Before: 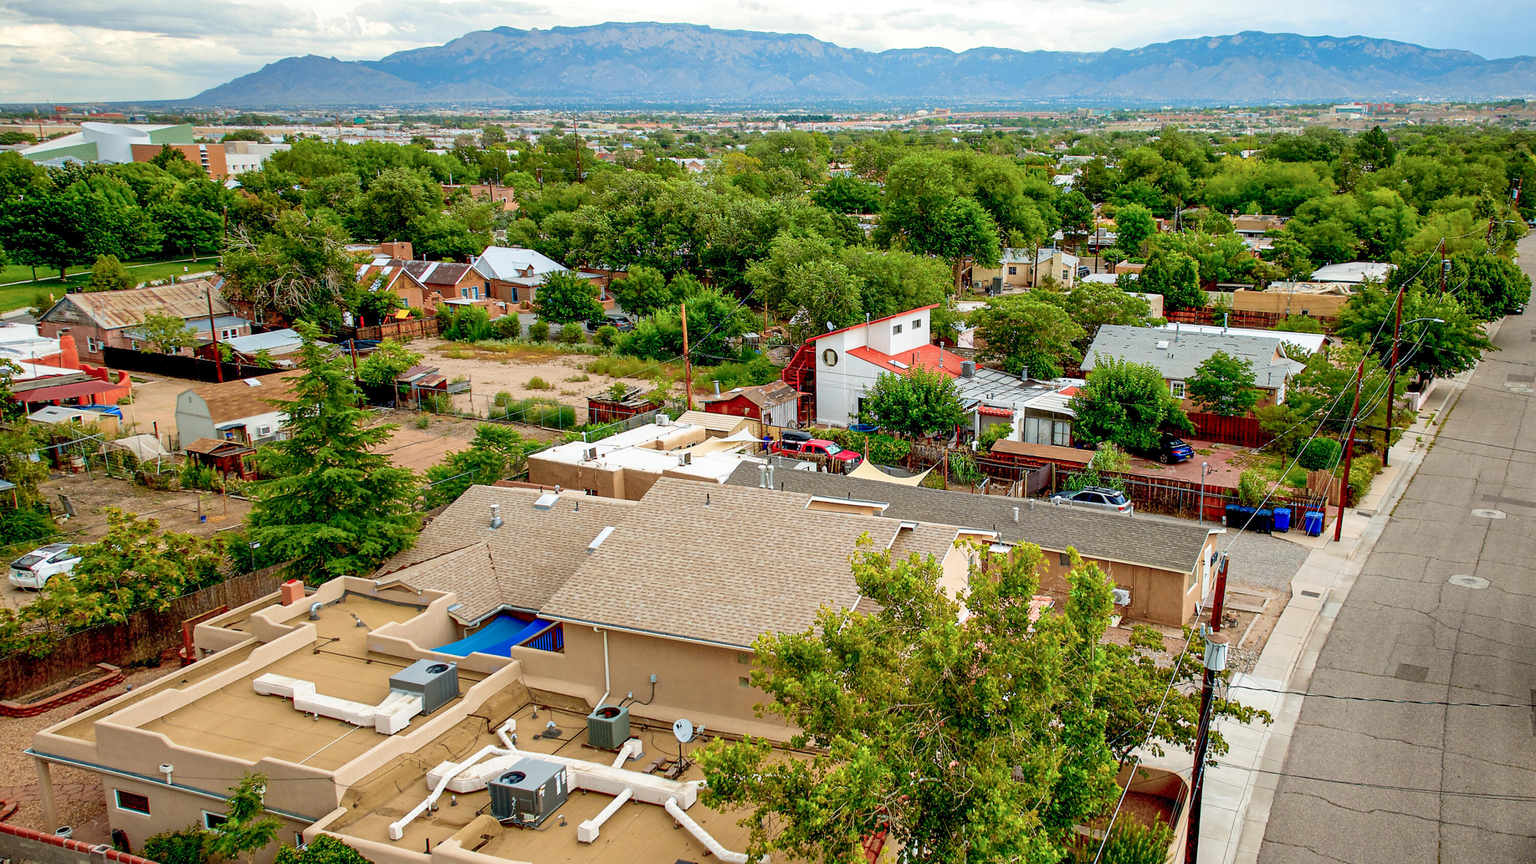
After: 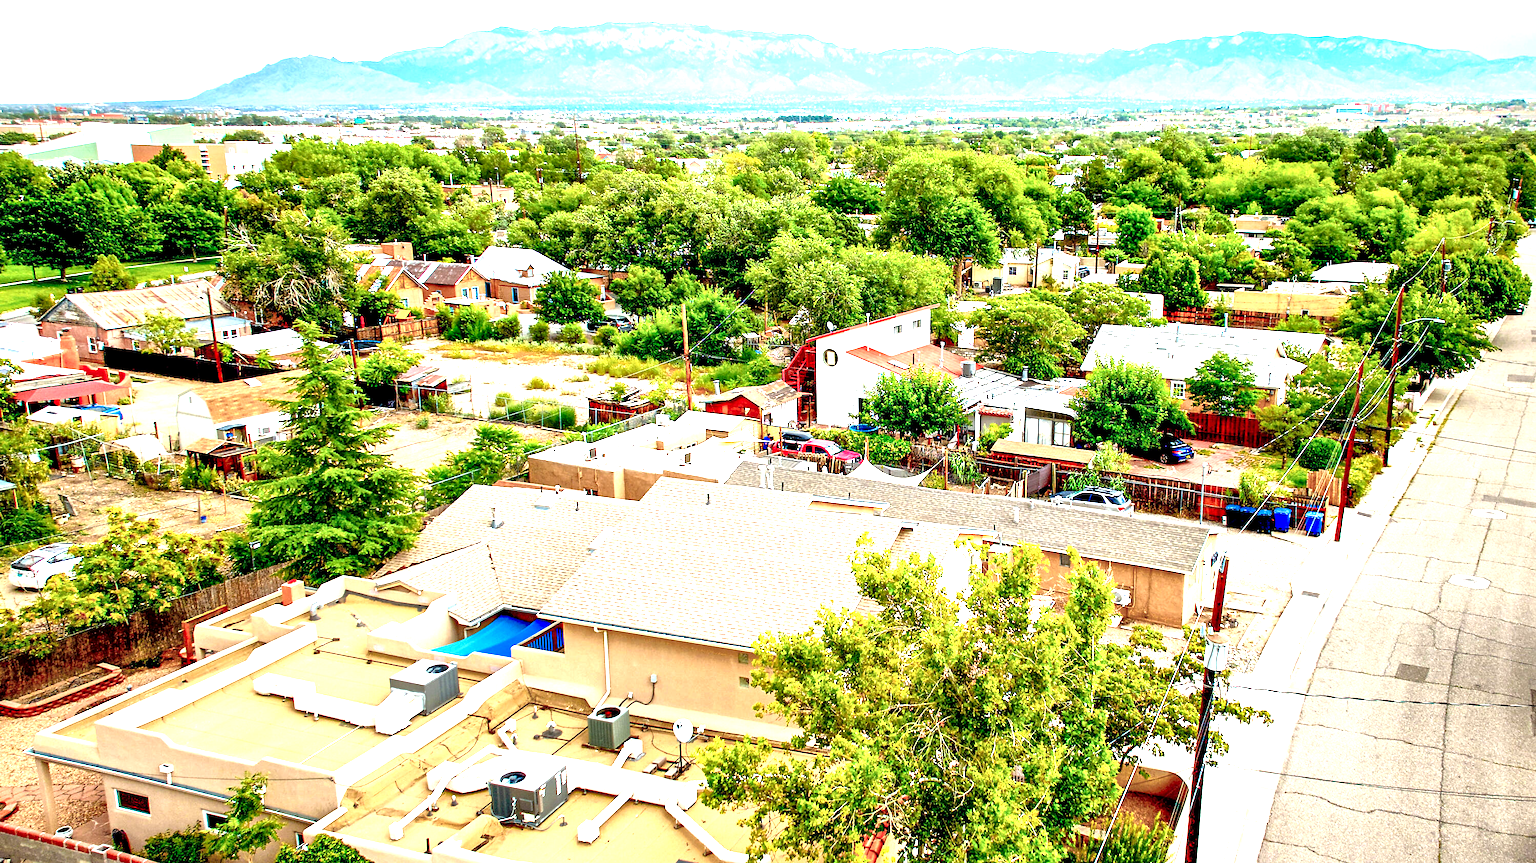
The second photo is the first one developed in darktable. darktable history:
exposure: exposure 1.001 EV, compensate highlight preservation false
tone equalizer: -8 EV -0.742 EV, -7 EV -0.716 EV, -6 EV -0.631 EV, -5 EV -0.409 EV, -3 EV 0.373 EV, -2 EV 0.6 EV, -1 EV 0.685 EV, +0 EV 0.762 EV
local contrast: mode bilateral grid, contrast 26, coarseness 60, detail 151%, midtone range 0.2
